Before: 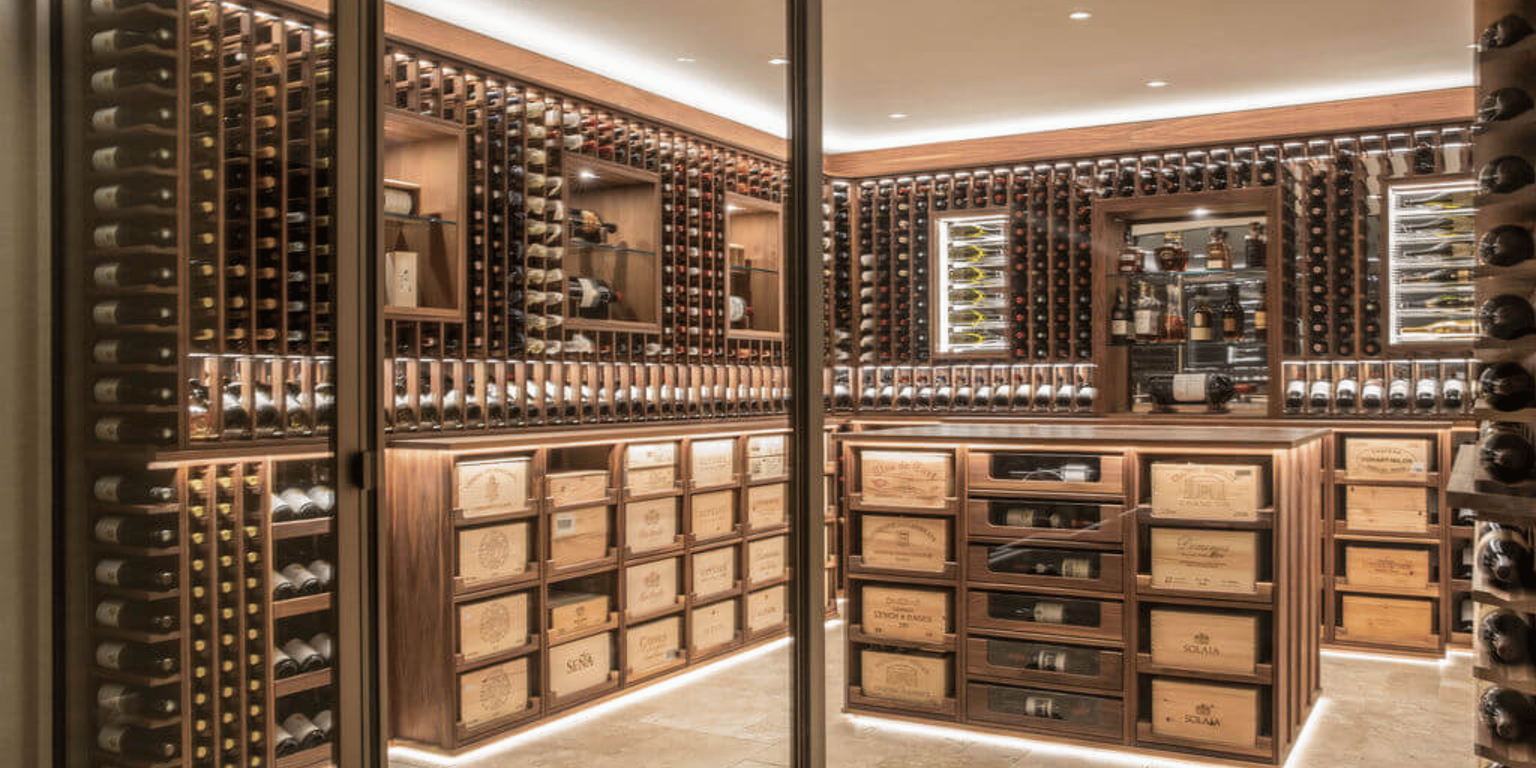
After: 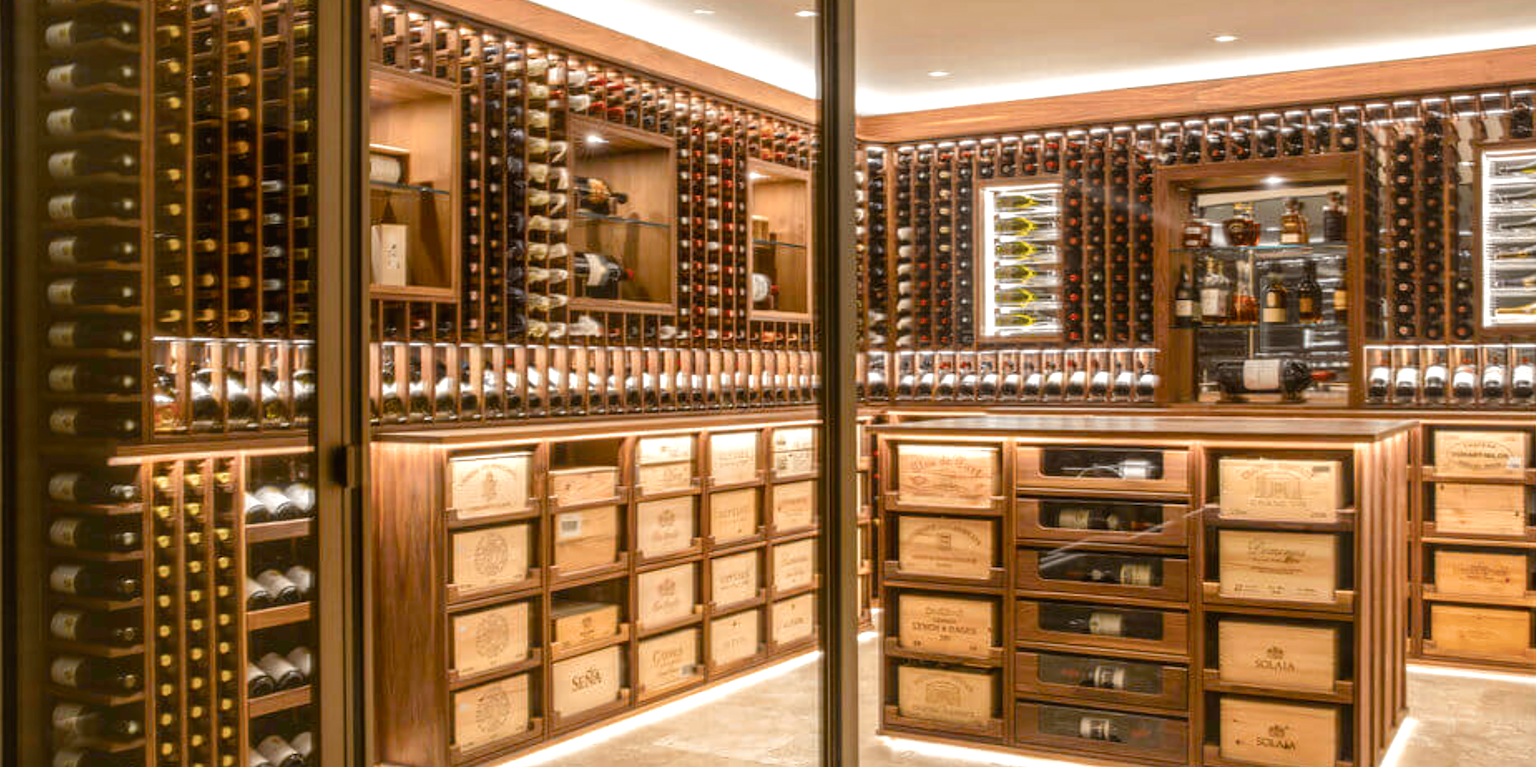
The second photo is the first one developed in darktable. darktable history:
color balance rgb: perceptual saturation grading › global saturation 35%, perceptual saturation grading › highlights -25%, perceptual saturation grading › shadows 50%
tone equalizer: on, module defaults
shadows and highlights: shadows -20, white point adjustment -2, highlights -35
crop: left 3.305%, top 6.436%, right 6.389%, bottom 3.258%
exposure: black level correction 0, exposure 0.5 EV, compensate highlight preservation false
